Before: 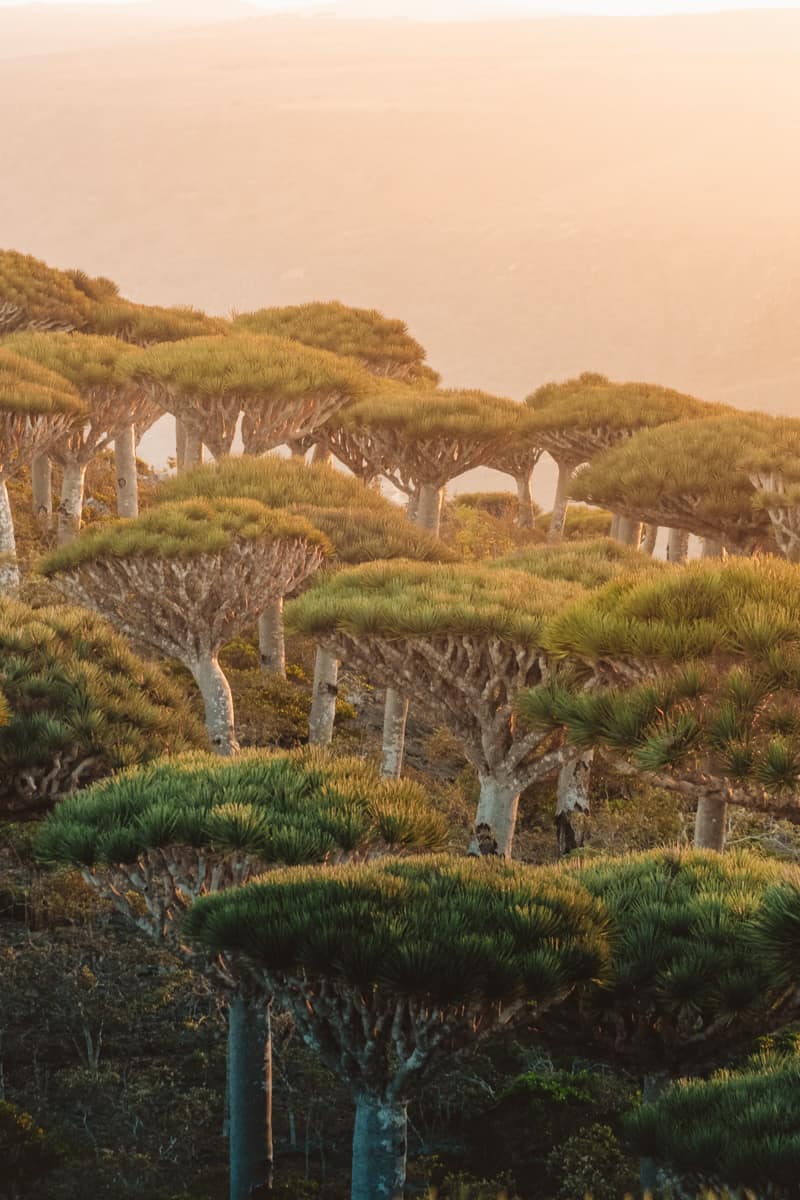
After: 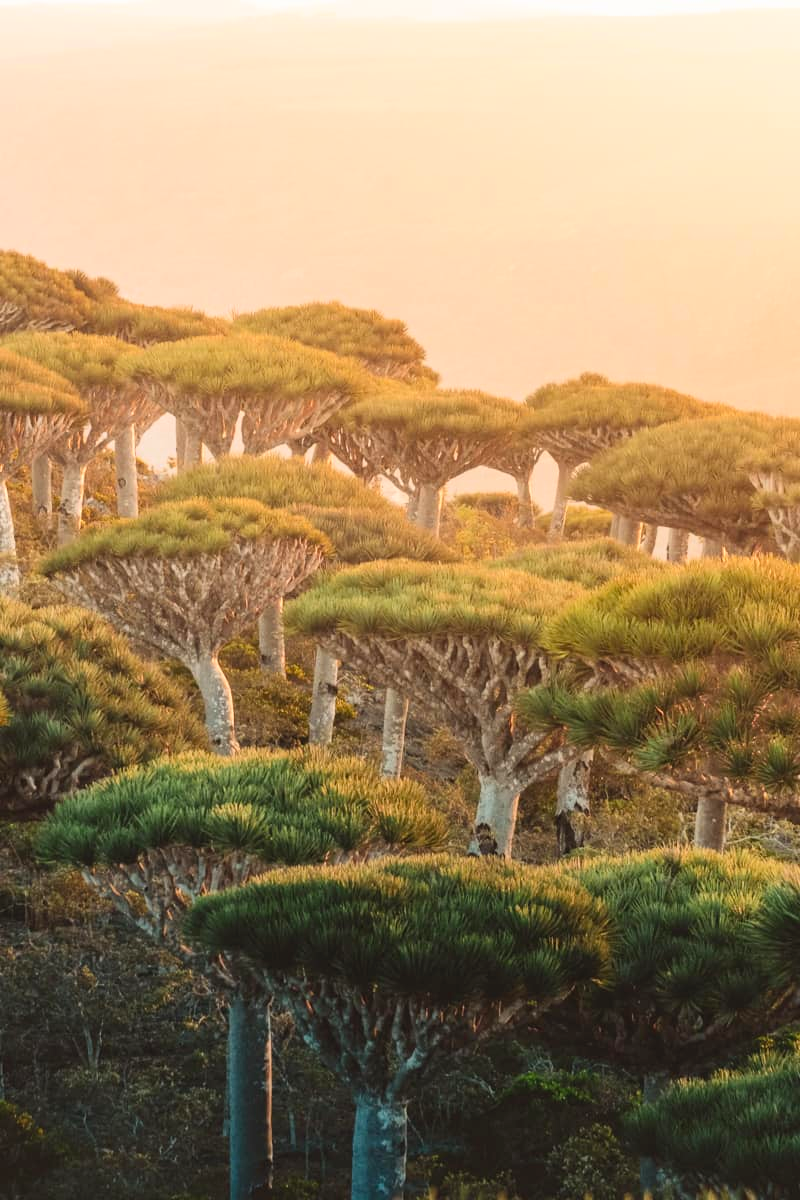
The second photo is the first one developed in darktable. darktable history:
contrast brightness saturation: contrast 0.196, brightness 0.168, saturation 0.228
